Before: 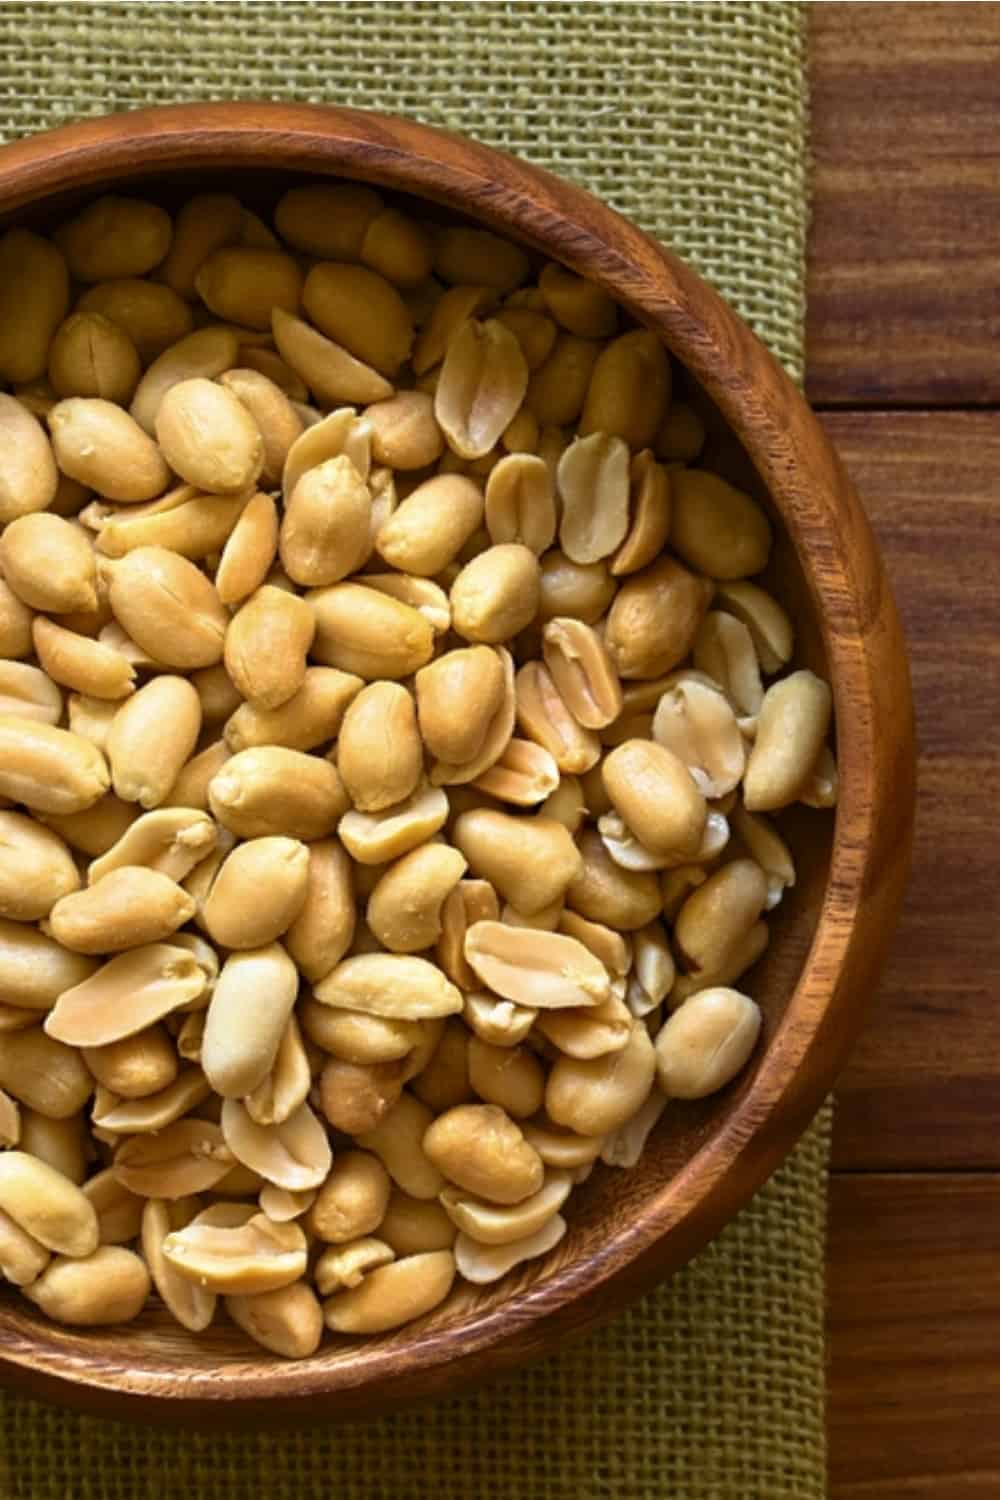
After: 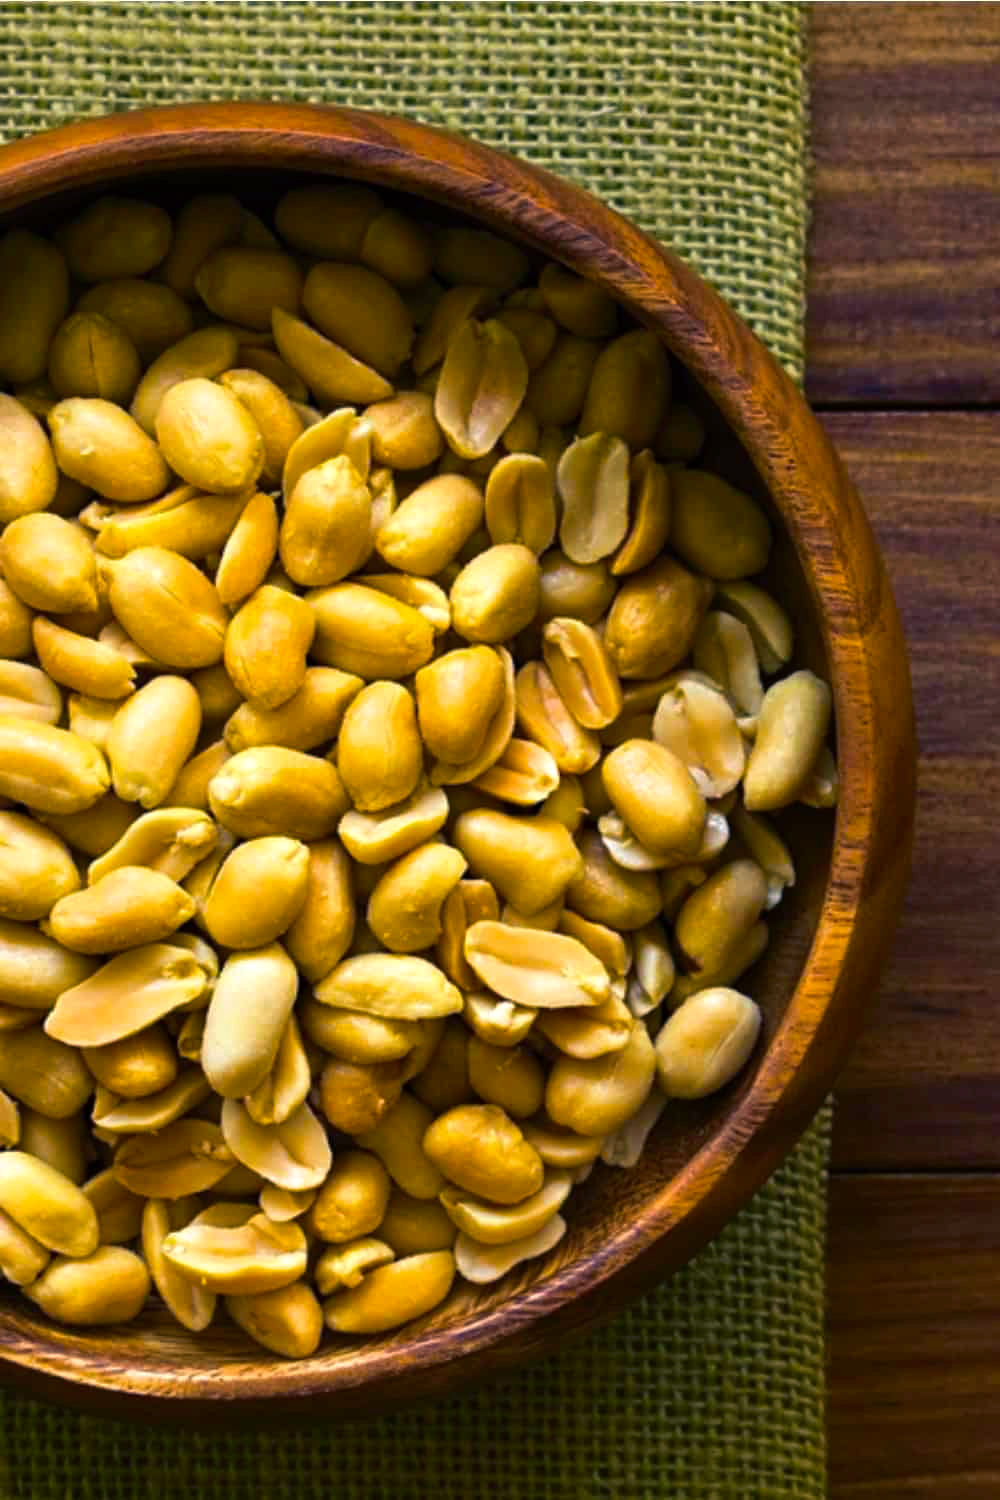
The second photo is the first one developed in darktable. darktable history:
color balance rgb: shadows lift › luminance -41.074%, shadows lift › chroma 14.301%, shadows lift › hue 261.4°, linear chroma grading › global chroma 3.266%, perceptual saturation grading › global saturation 41.733%, contrast 4.956%
